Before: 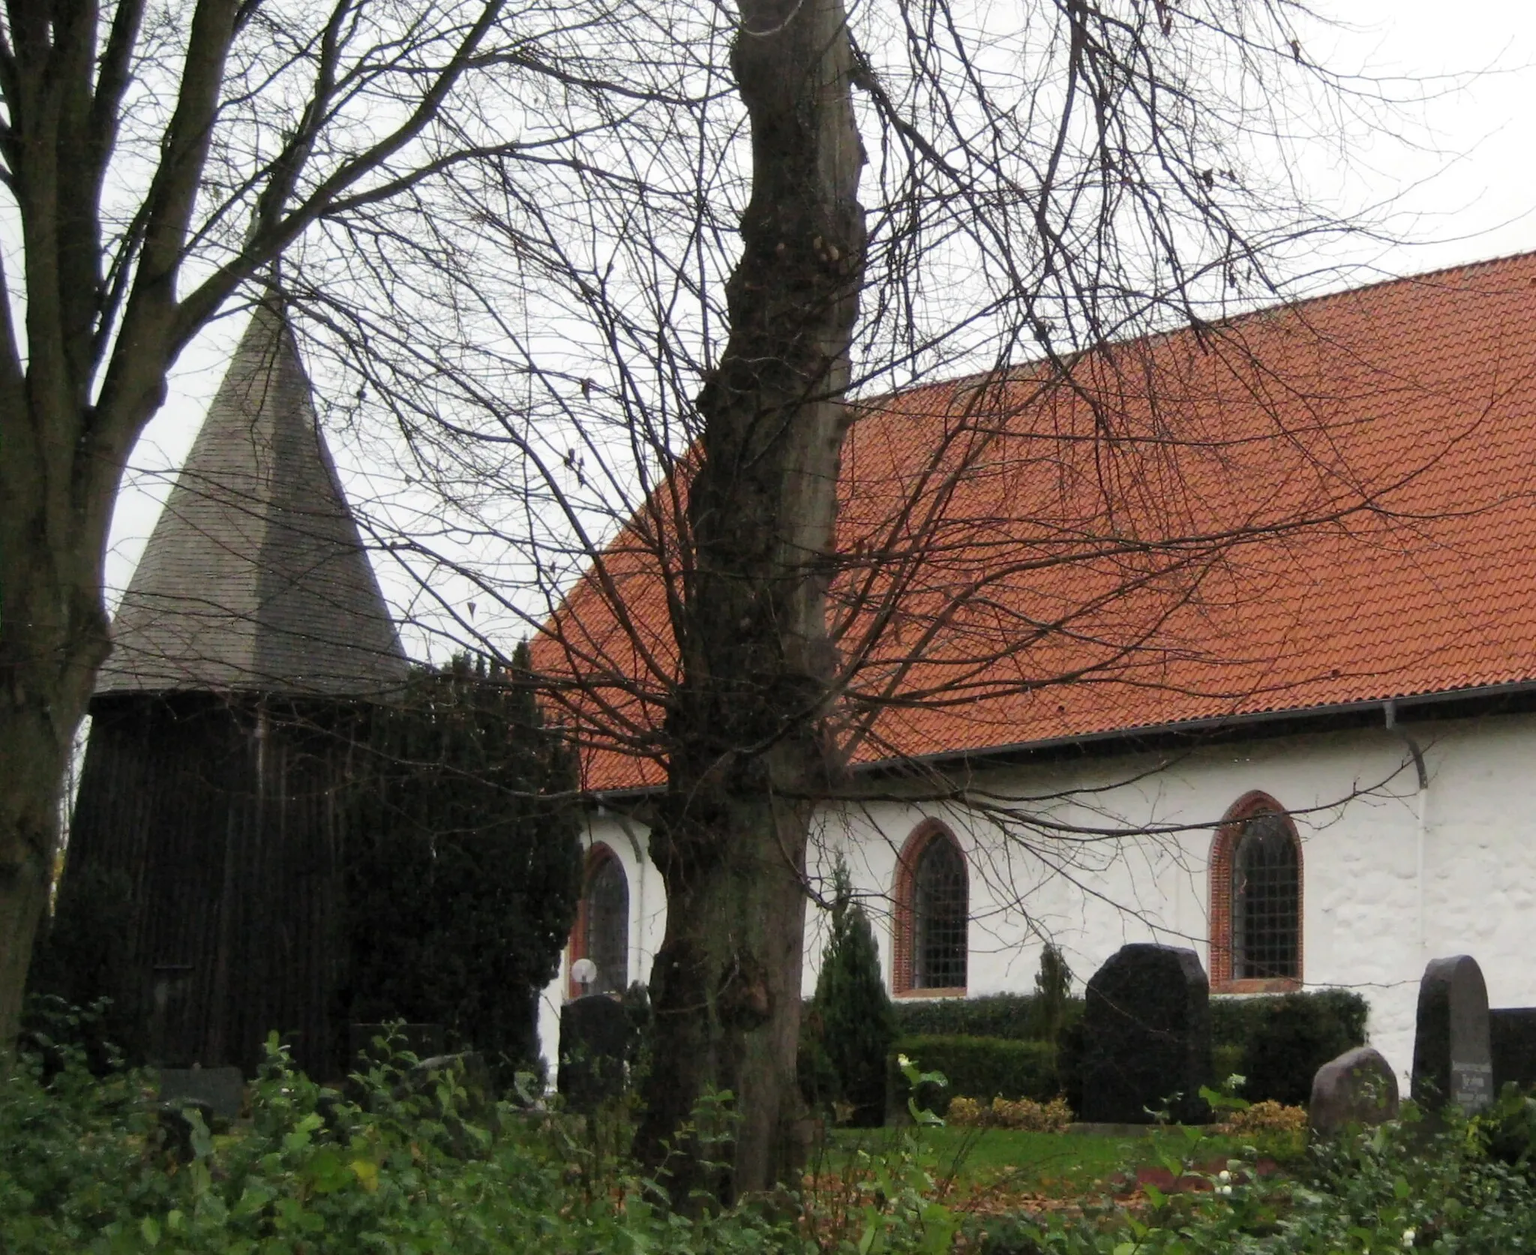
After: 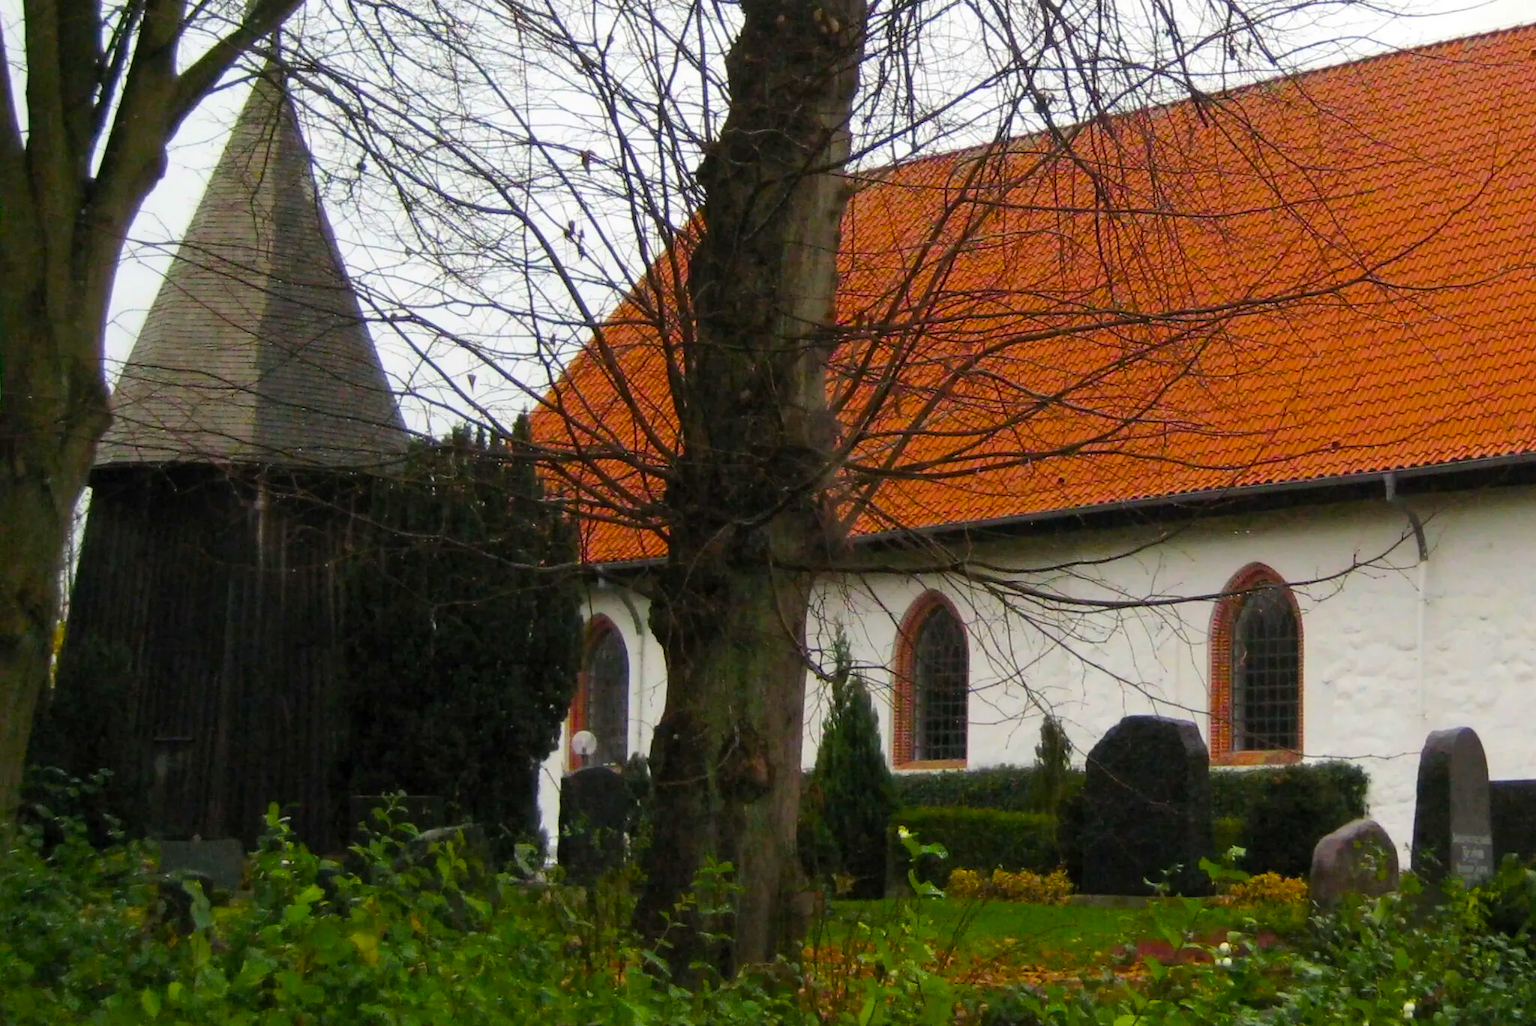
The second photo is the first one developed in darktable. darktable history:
crop and rotate: top 18.199%
color balance rgb: linear chroma grading › shadows 9.765%, linear chroma grading › highlights 10.73%, linear chroma grading › global chroma 14.635%, linear chroma grading › mid-tones 14.822%, perceptual saturation grading › global saturation 29.408%, global vibrance 20%
